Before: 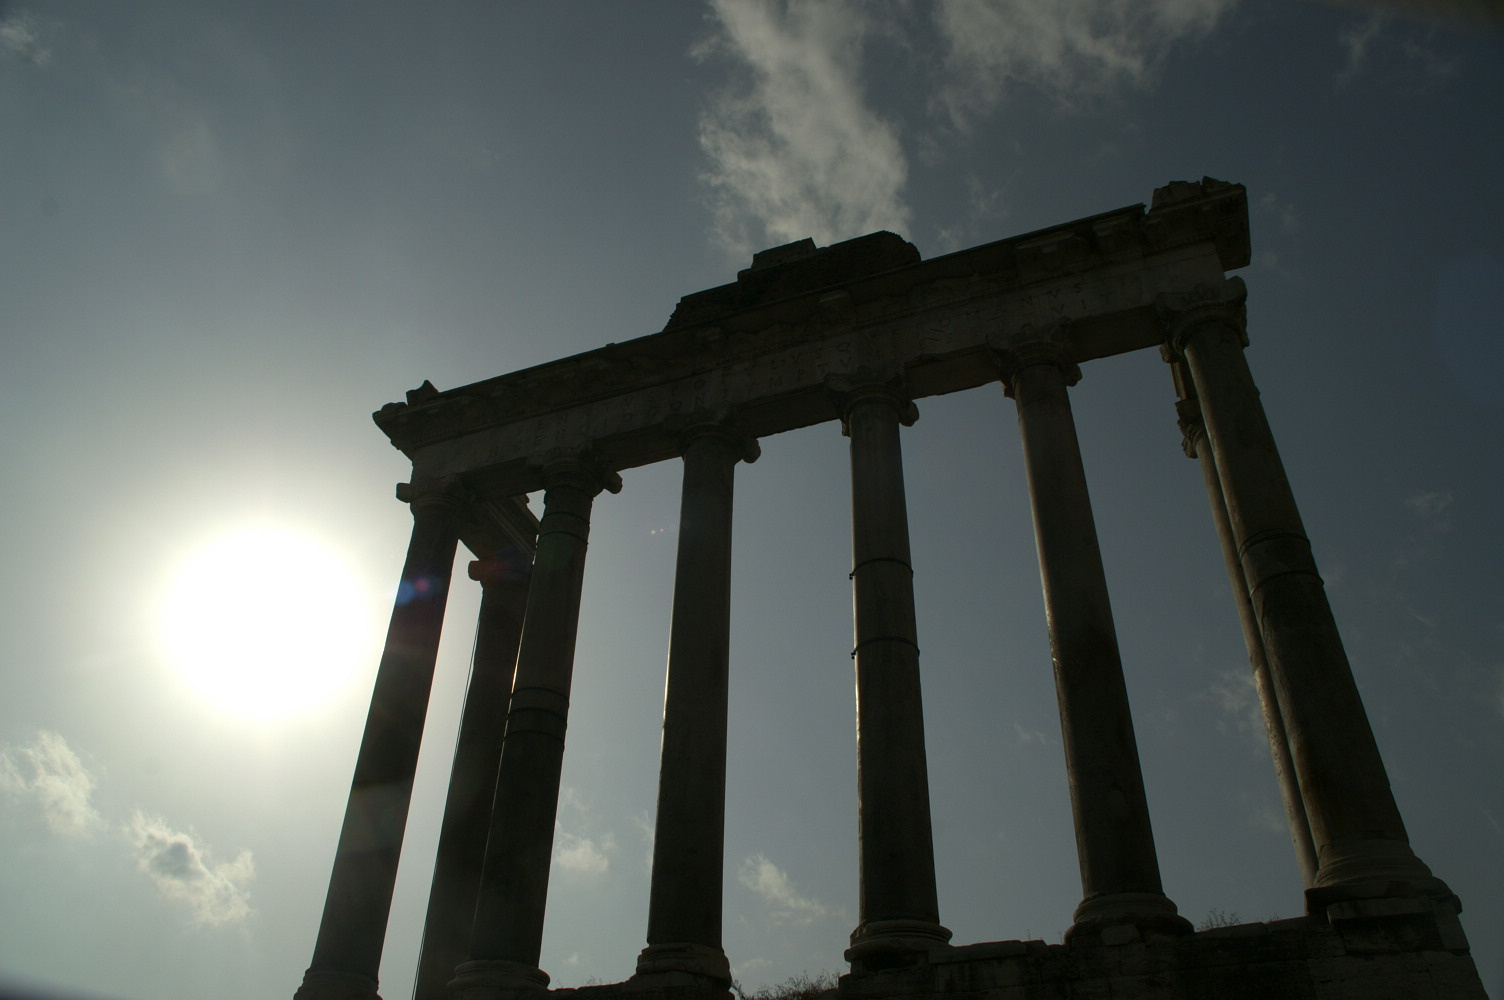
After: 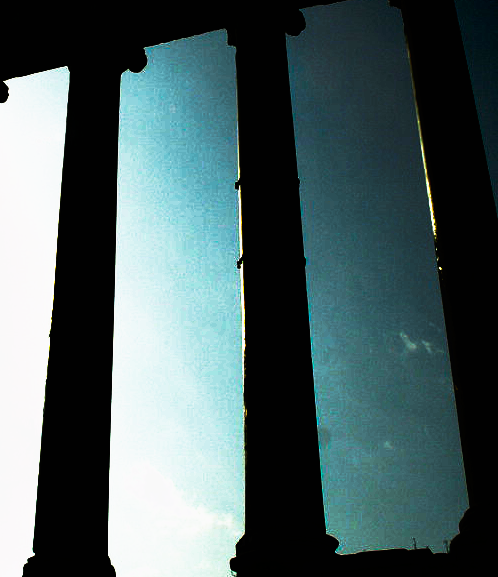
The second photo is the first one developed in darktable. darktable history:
tone curve: curves: ch0 [(0, 0) (0.003, 0.001) (0.011, 0.003) (0.025, 0.003) (0.044, 0.003) (0.069, 0.003) (0.1, 0.006) (0.136, 0.007) (0.177, 0.009) (0.224, 0.007) (0.277, 0.026) (0.335, 0.126) (0.399, 0.254) (0.468, 0.493) (0.543, 0.892) (0.623, 0.984) (0.709, 0.979) (0.801, 0.979) (0.898, 0.982) (1, 1)], preserve colors none
tone equalizer: -8 EV -0.75 EV, -7 EV -0.7 EV, -6 EV -0.6 EV, -5 EV -0.4 EV, -3 EV 0.4 EV, -2 EV 0.6 EV, -1 EV 0.7 EV, +0 EV 0.75 EV, edges refinement/feathering 500, mask exposure compensation -1.57 EV, preserve details no
rgb levels: preserve colors max RGB
crop: left 40.878%, top 39.176%, right 25.993%, bottom 3.081%
